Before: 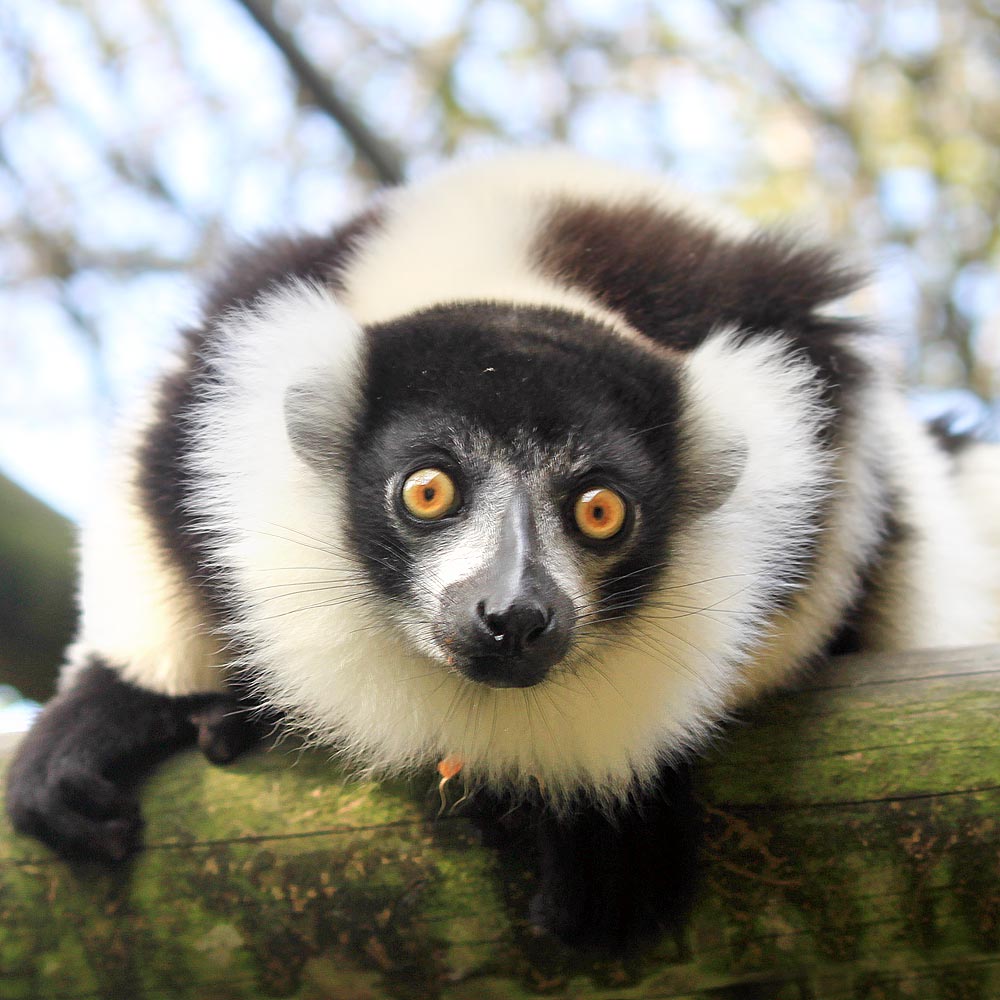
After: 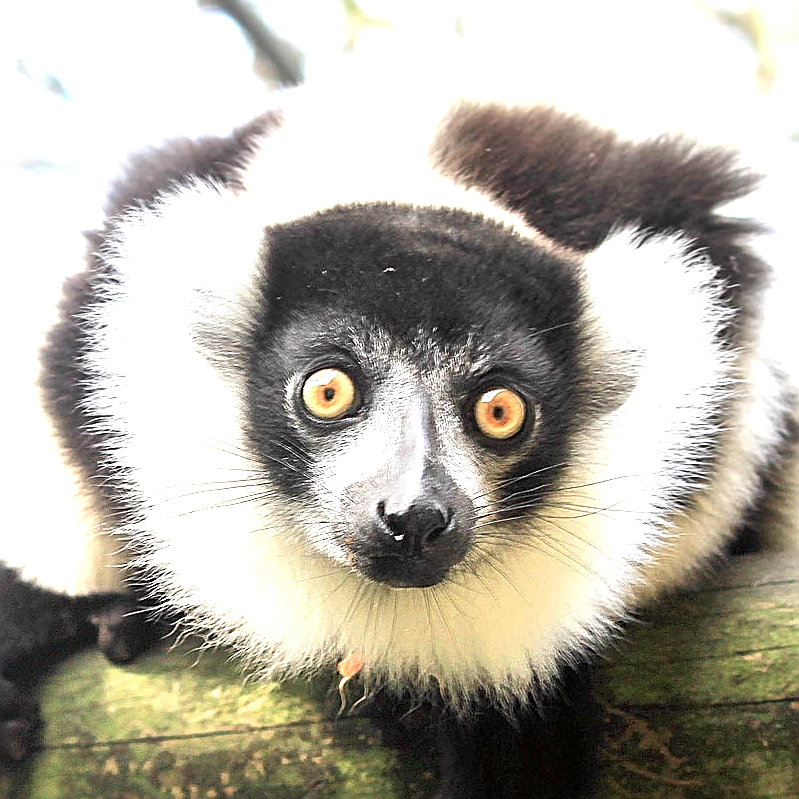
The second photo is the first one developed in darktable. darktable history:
crop and rotate: left 10.071%, top 10.071%, right 10.02%, bottom 10.02%
sharpen: amount 0.75
tone equalizer: on, module defaults
exposure: black level correction 0, exposure 1.2 EV, compensate exposure bias true, compensate highlight preservation false
contrast brightness saturation: contrast 0.06, brightness -0.01, saturation -0.23
